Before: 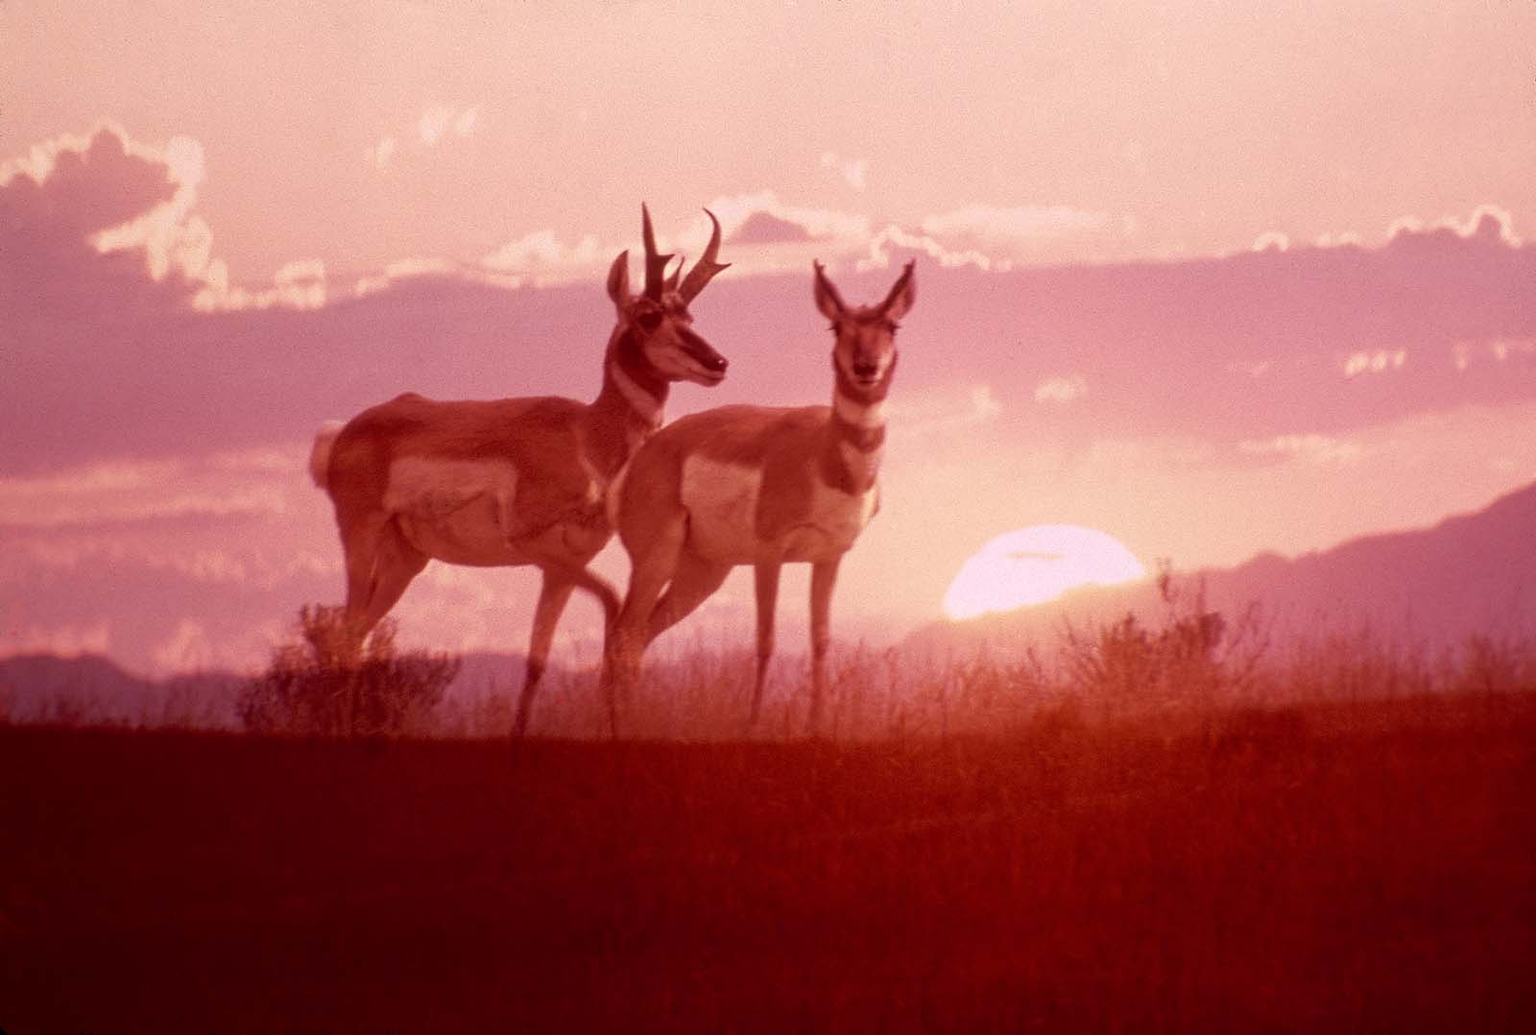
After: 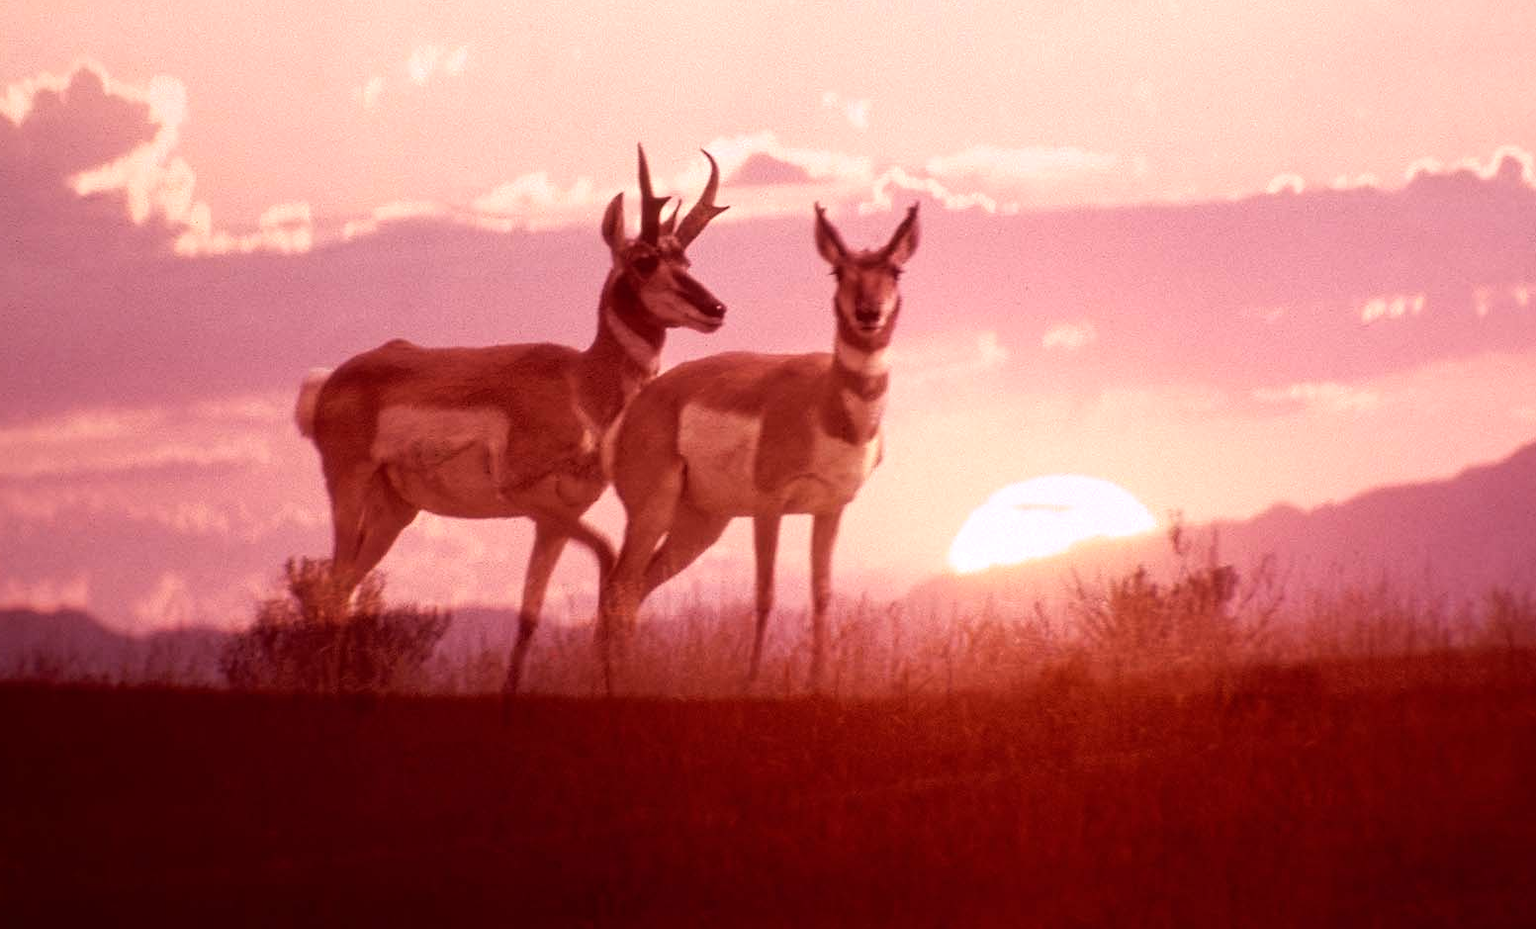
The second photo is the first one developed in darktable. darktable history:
tone equalizer: -8 EV -0.417 EV, -7 EV -0.389 EV, -6 EV -0.333 EV, -5 EV -0.222 EV, -3 EV 0.222 EV, -2 EV 0.333 EV, -1 EV 0.389 EV, +0 EV 0.417 EV, edges refinement/feathering 500, mask exposure compensation -1.57 EV, preserve details no
crop: left 1.507%, top 6.147%, right 1.379%, bottom 6.637%
